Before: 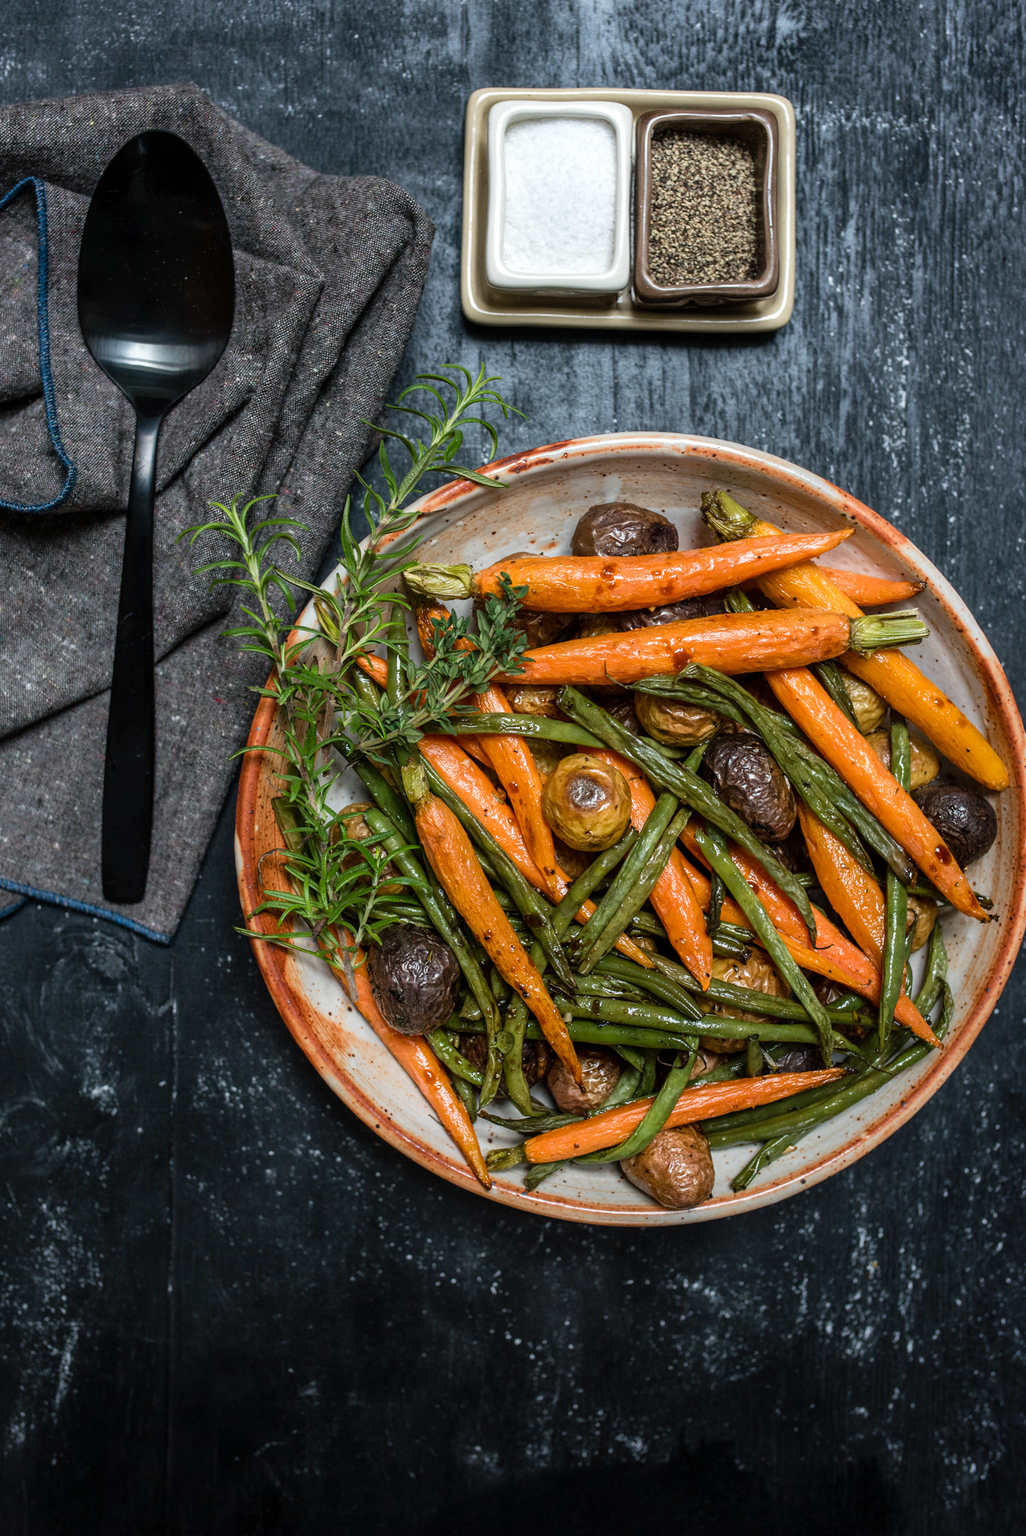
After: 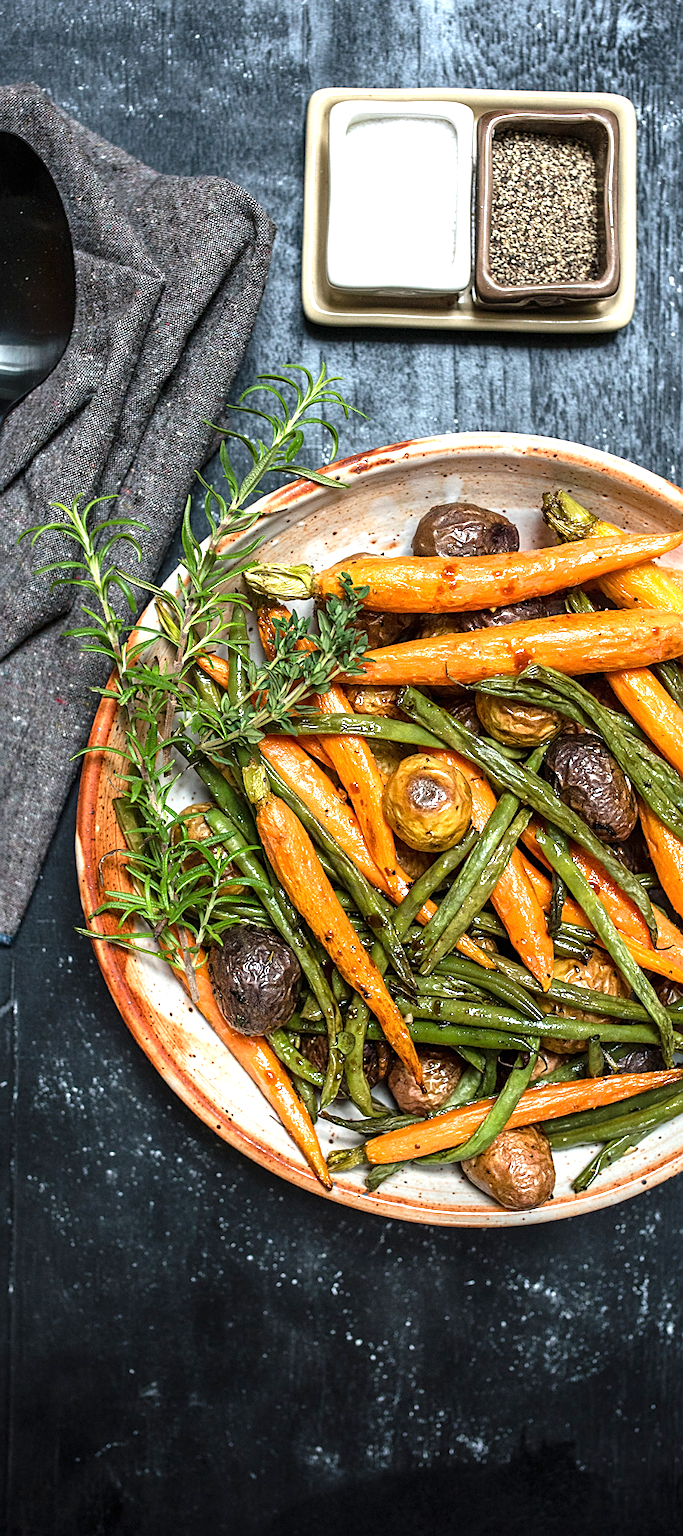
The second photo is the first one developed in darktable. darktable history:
exposure: black level correction 0, exposure 1.001 EV, compensate highlight preservation false
sharpen: on, module defaults
crop and rotate: left 15.585%, right 17.755%
